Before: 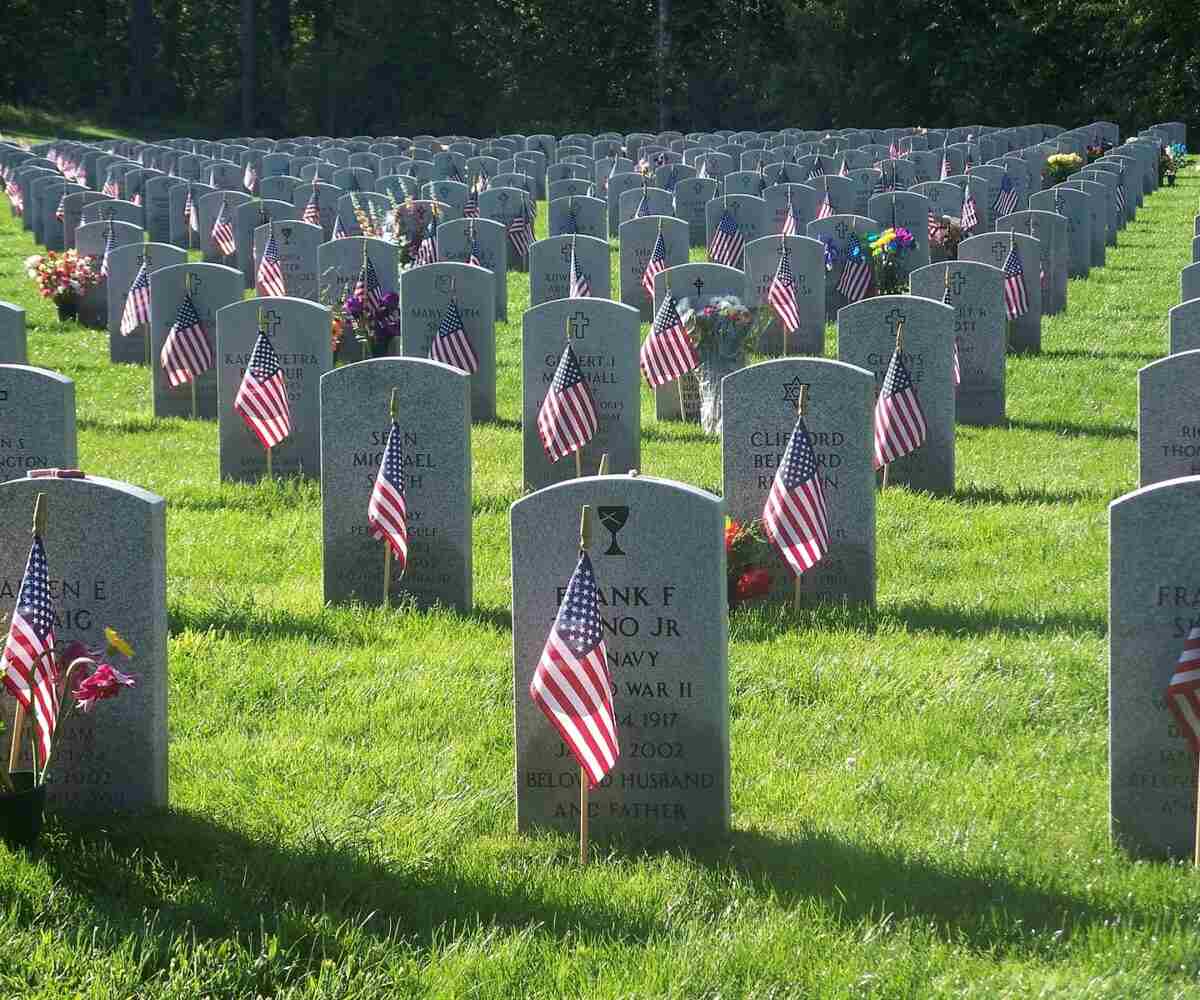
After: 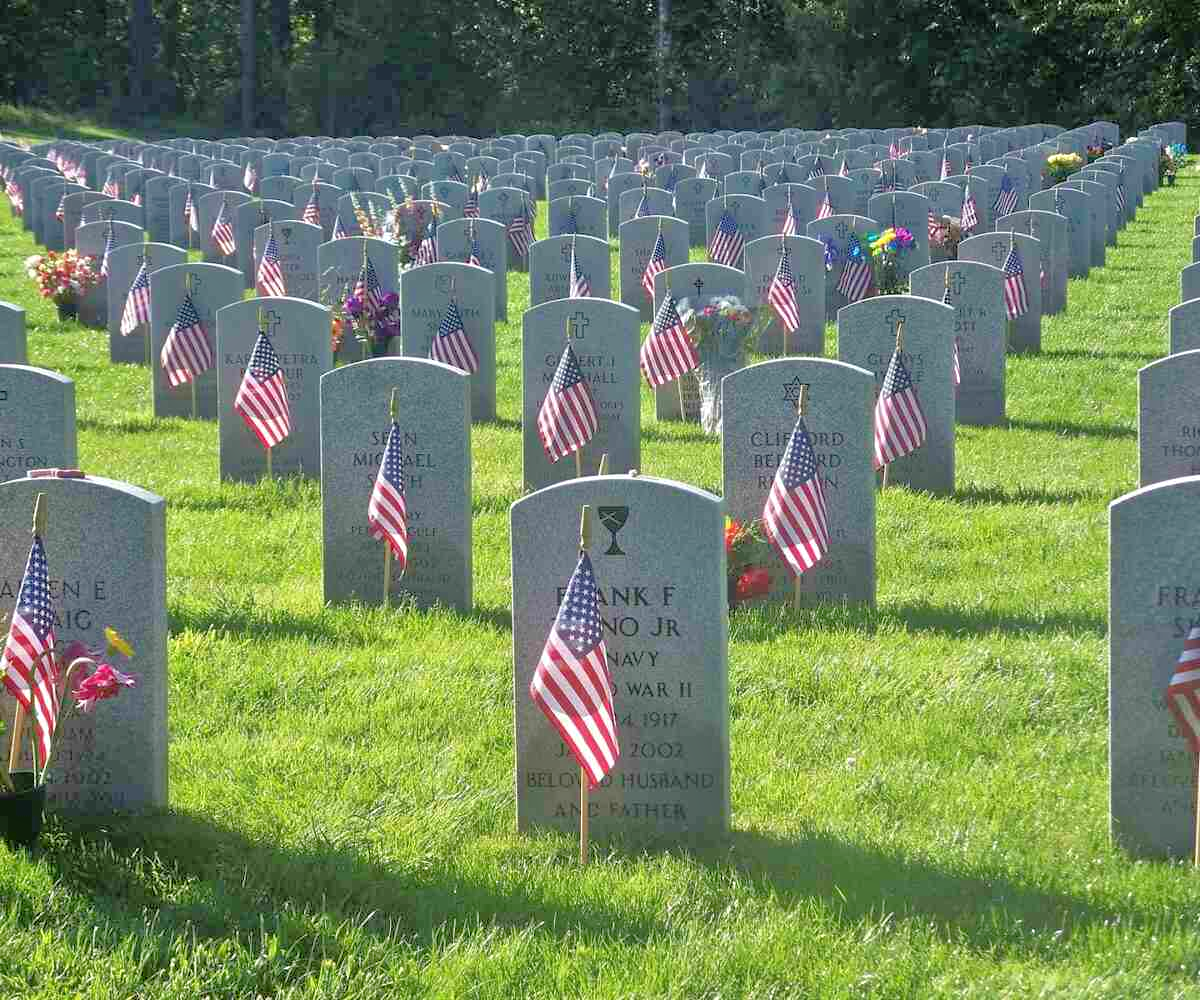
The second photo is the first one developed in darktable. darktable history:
exposure: compensate highlight preservation false
tone equalizer: -7 EV 0.153 EV, -6 EV 0.635 EV, -5 EV 1.14 EV, -4 EV 1.33 EV, -3 EV 1.12 EV, -2 EV 0.6 EV, -1 EV 0.152 EV
